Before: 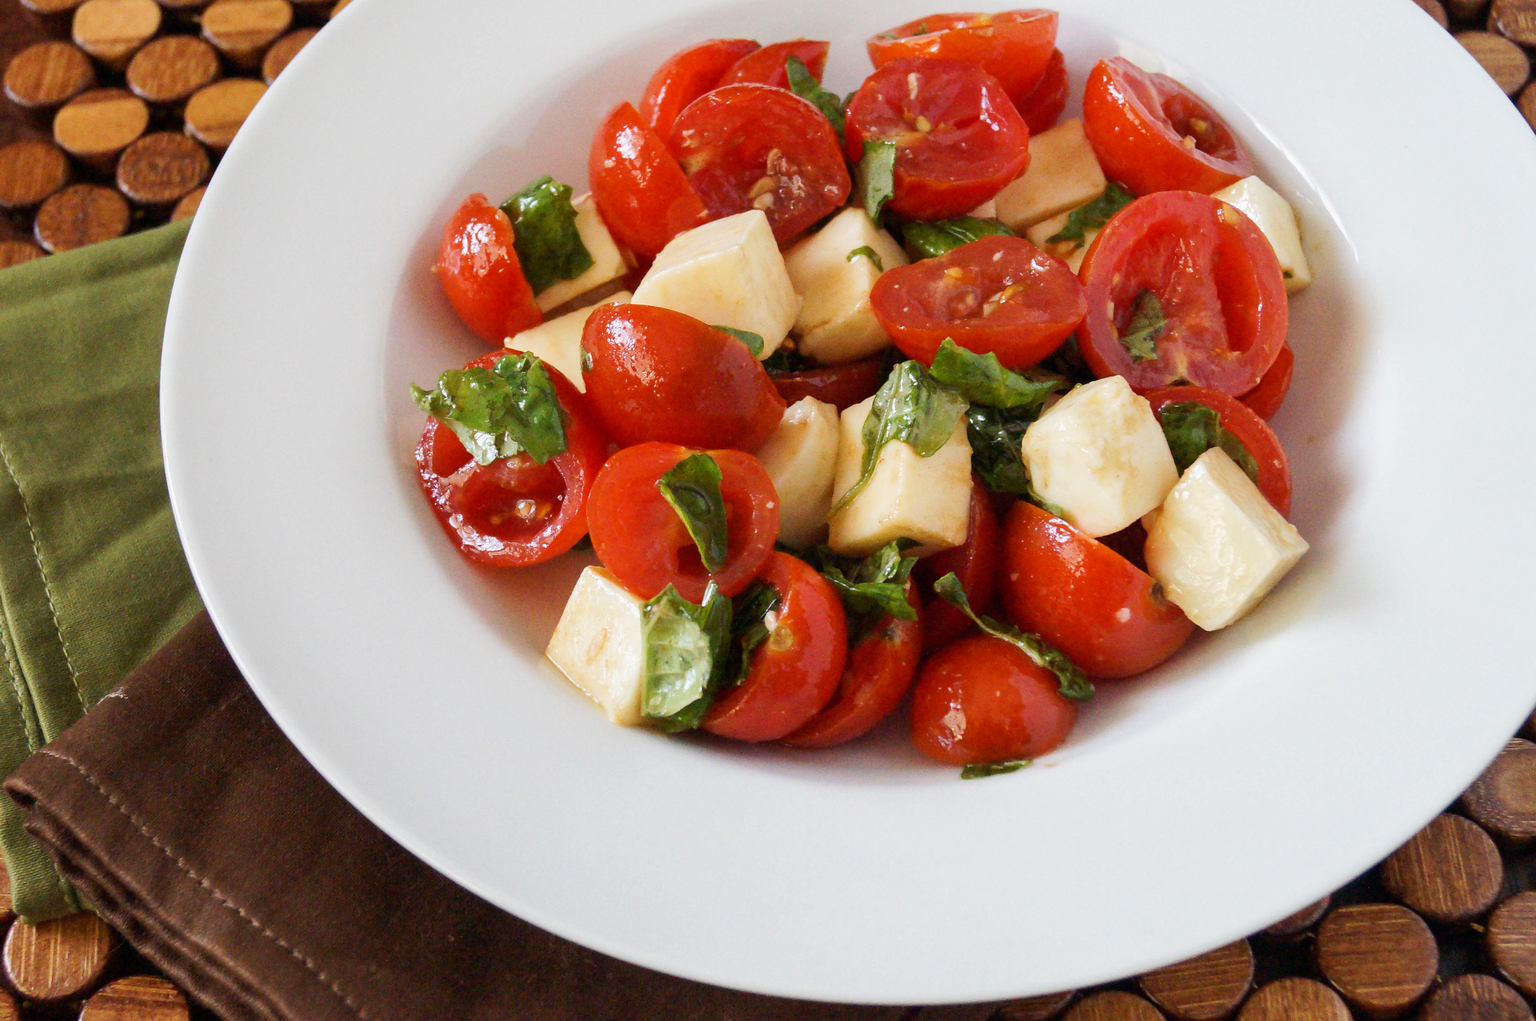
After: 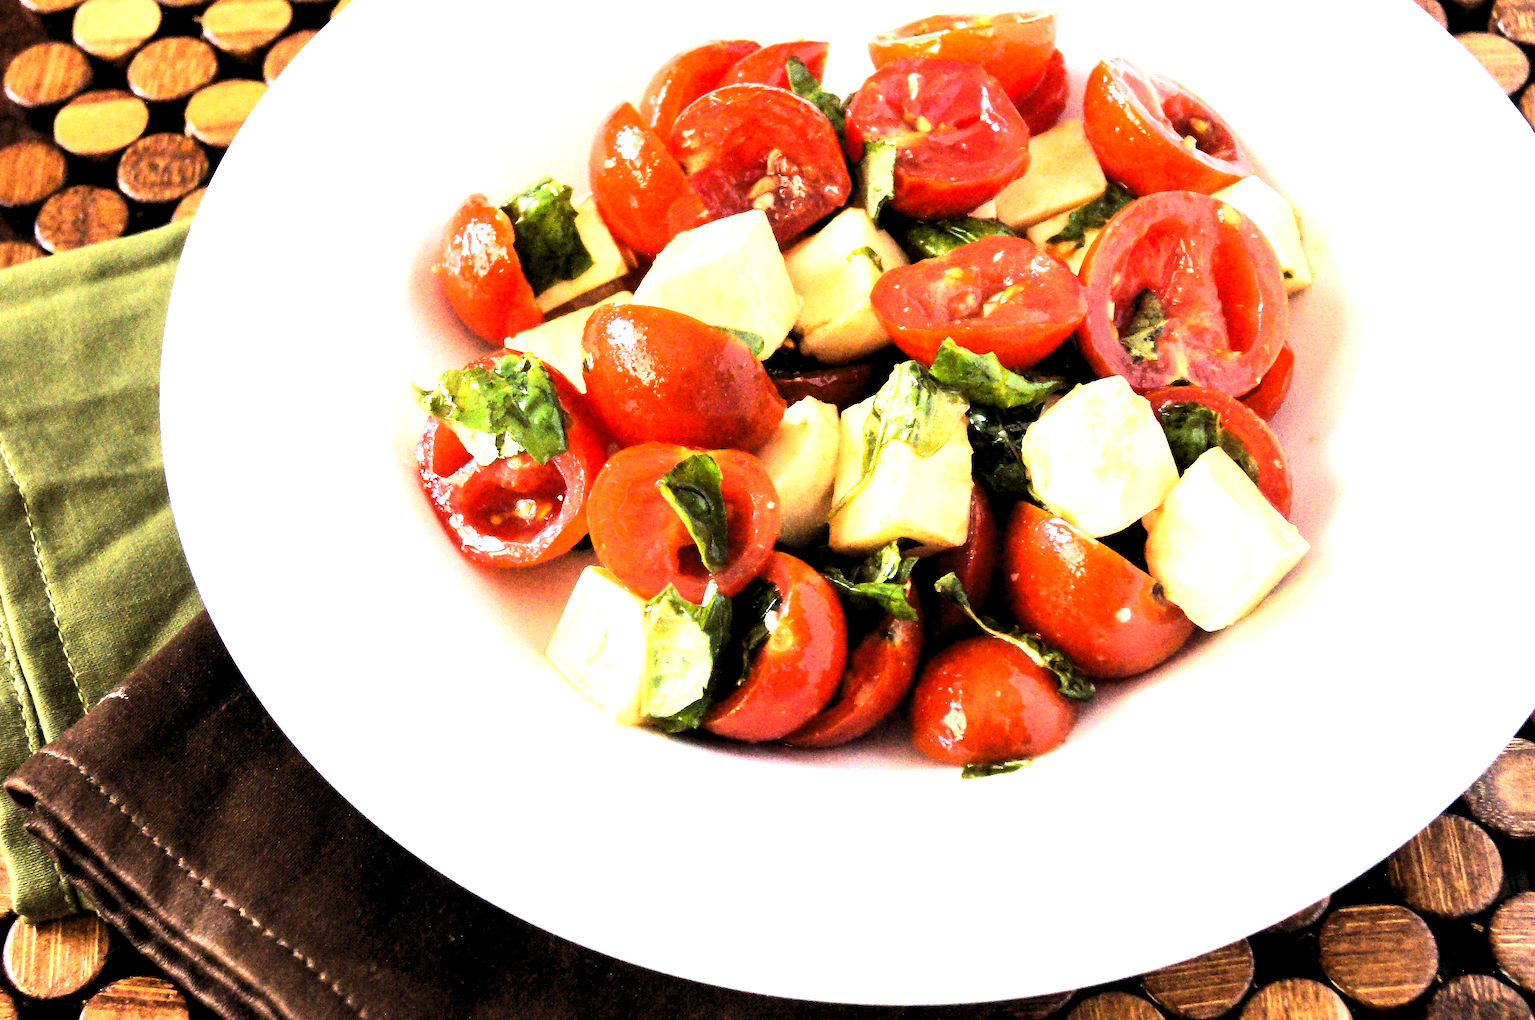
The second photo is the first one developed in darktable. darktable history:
levels: levels [0.055, 0.477, 0.9]
tone equalizer: -8 EV -0.451 EV, -7 EV -0.421 EV, -6 EV -0.347 EV, -5 EV -0.187 EV, -3 EV 0.225 EV, -2 EV 0.34 EV, -1 EV 0.381 EV, +0 EV 0.418 EV, edges refinement/feathering 500, mask exposure compensation -1.57 EV, preserve details no
base curve: curves: ch0 [(0, 0) (0.007, 0.004) (0.027, 0.03) (0.046, 0.07) (0.207, 0.54) (0.442, 0.872) (0.673, 0.972) (1, 1)]
